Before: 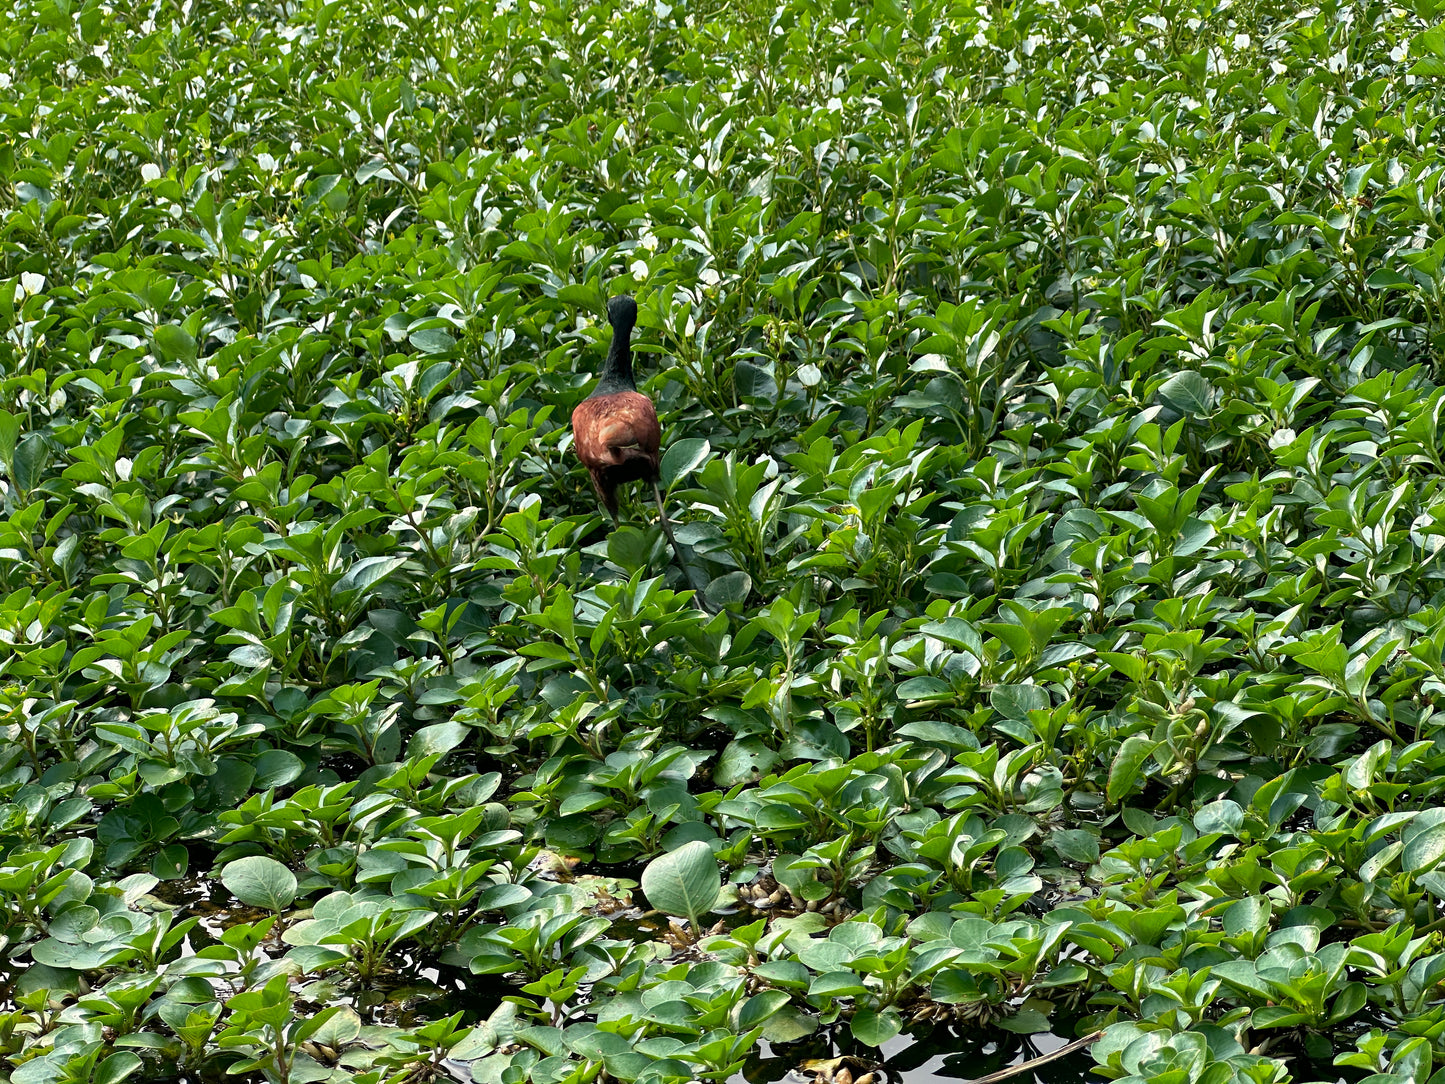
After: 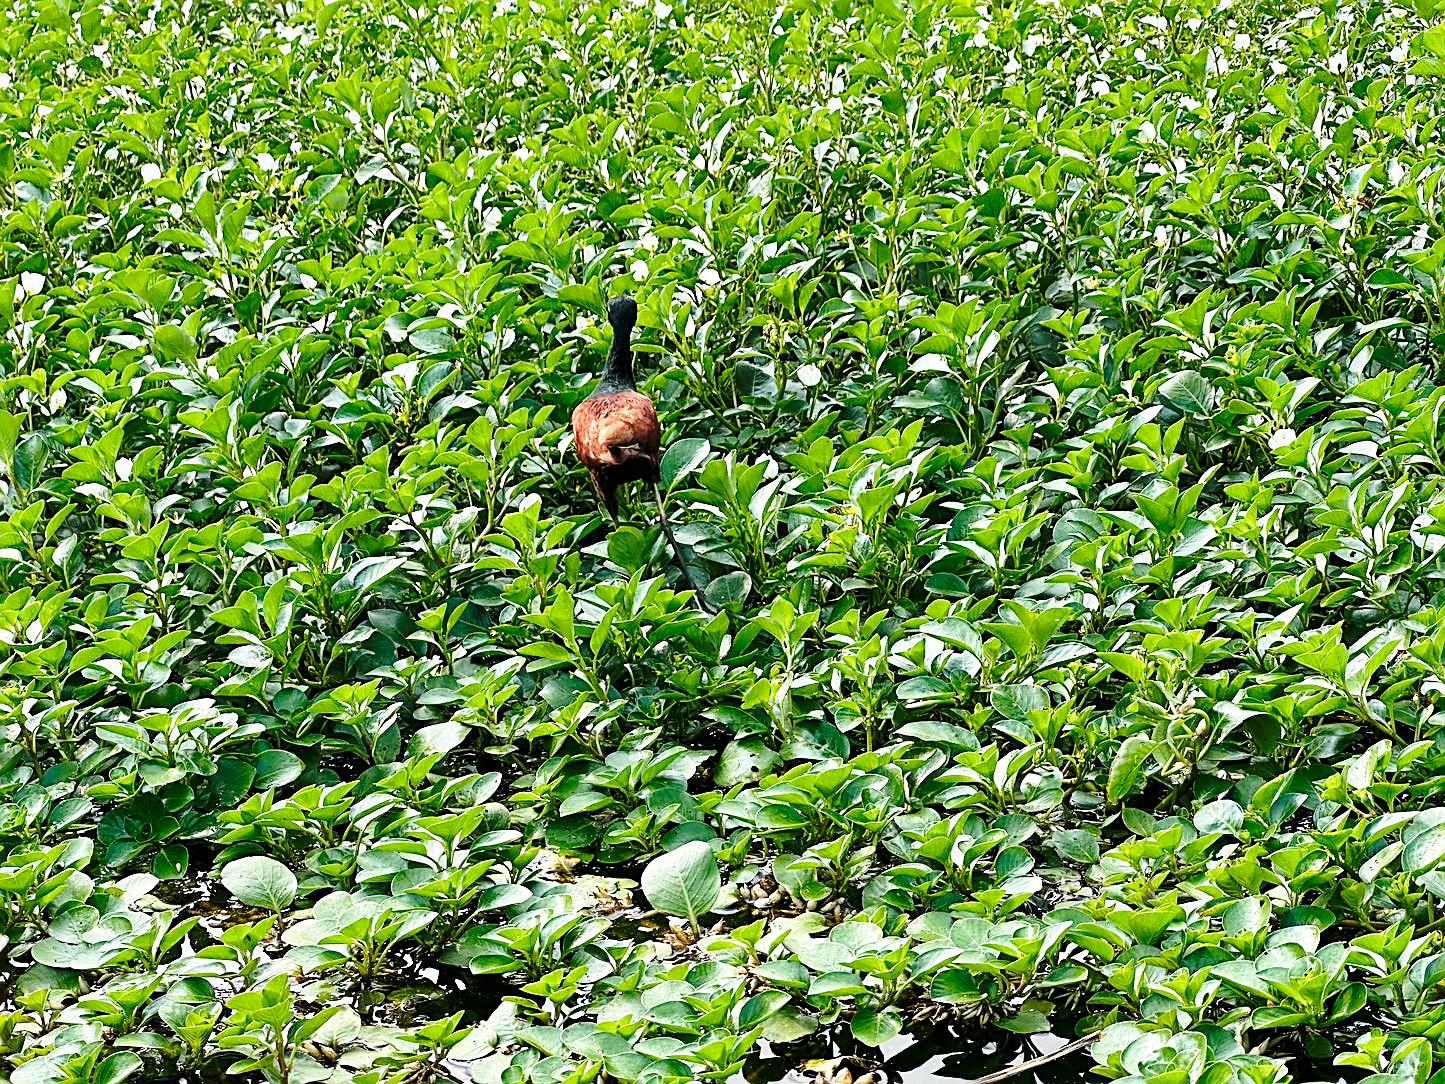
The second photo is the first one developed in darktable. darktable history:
sharpen: amount 0.75
base curve: curves: ch0 [(0, 0) (0.032, 0.037) (0.105, 0.228) (0.435, 0.76) (0.856, 0.983) (1, 1)], preserve colors none
